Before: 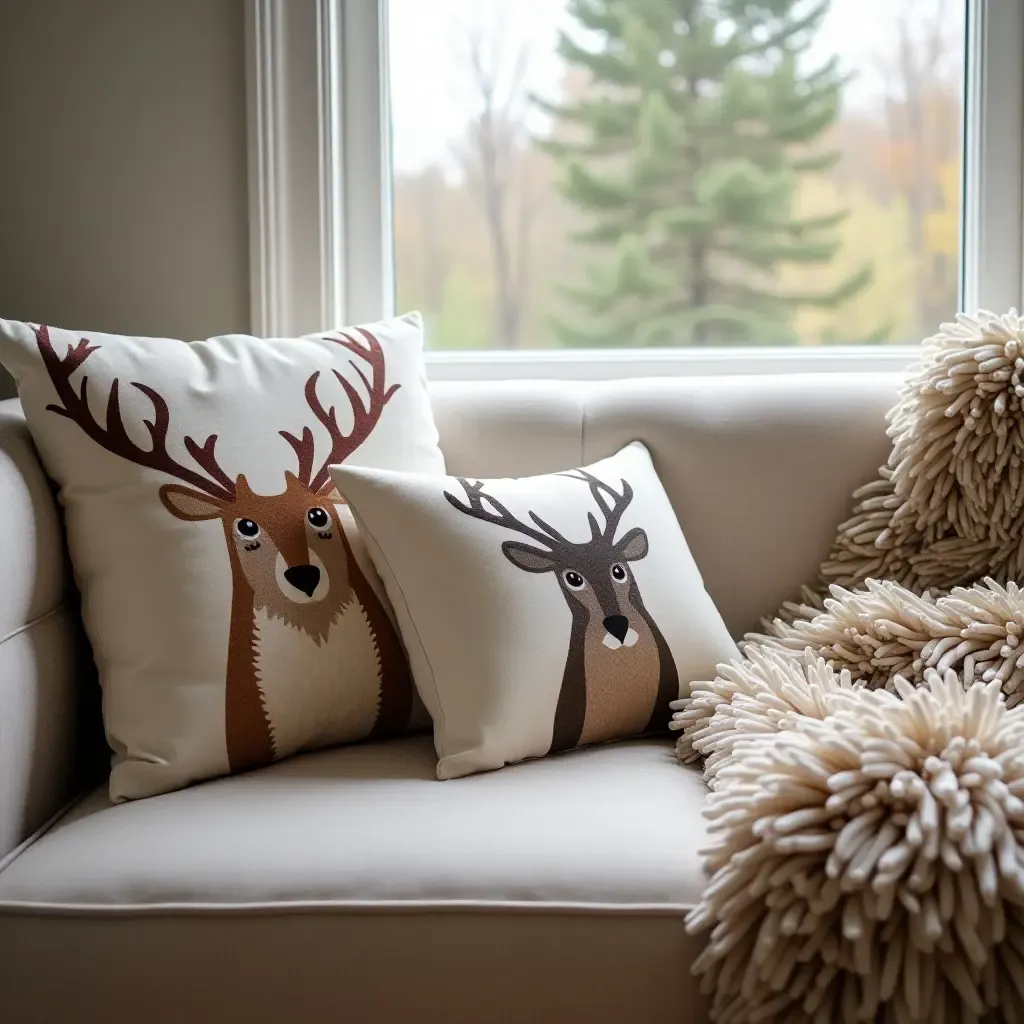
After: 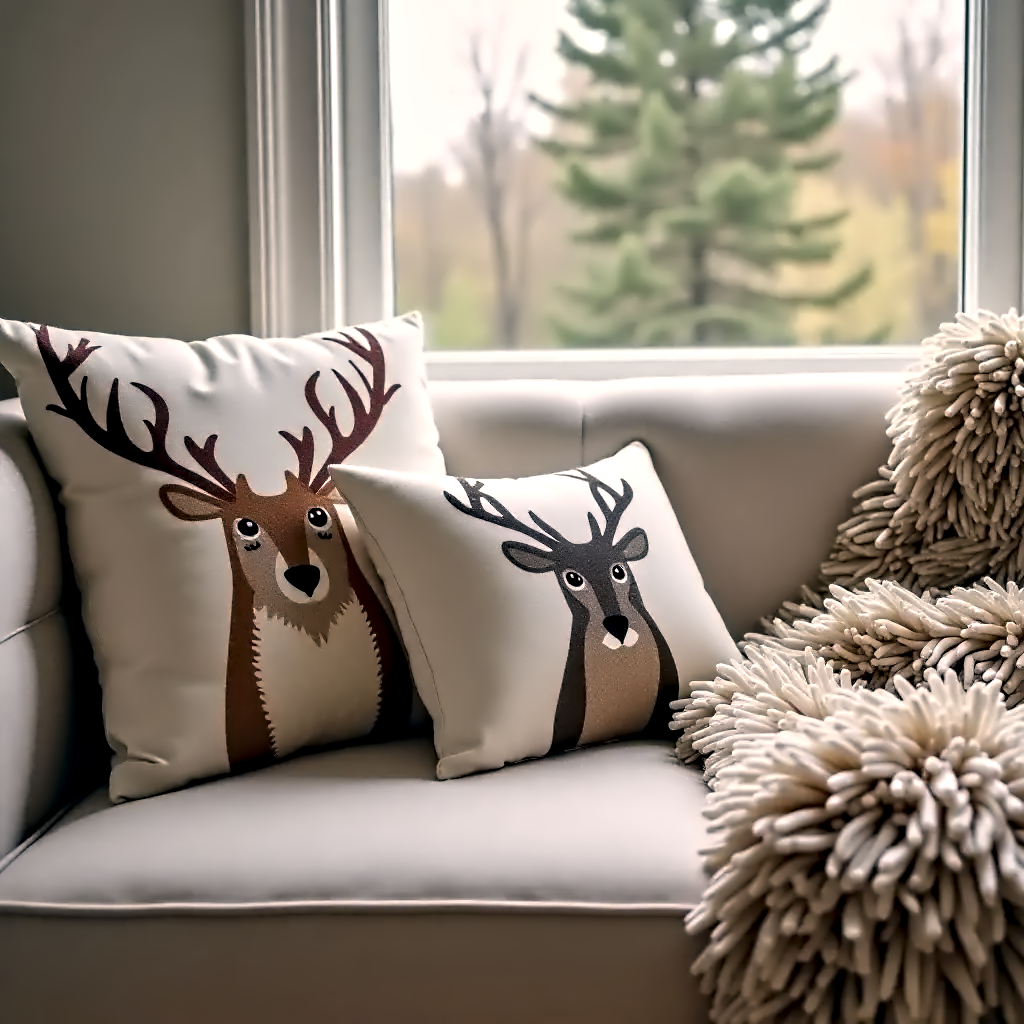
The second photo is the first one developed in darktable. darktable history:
contrast equalizer: octaves 7, y [[0.5, 0.542, 0.583, 0.625, 0.667, 0.708], [0.5 ×6], [0.5 ×6], [0, 0.033, 0.067, 0.1, 0.133, 0.167], [0, 0.05, 0.1, 0.15, 0.2, 0.25]]
shadows and highlights: white point adjustment 0.05, highlights color adjustment 55.9%, soften with gaussian
color correction: highlights a* 5.38, highlights b* 5.3, shadows a* -4.26, shadows b* -5.11
